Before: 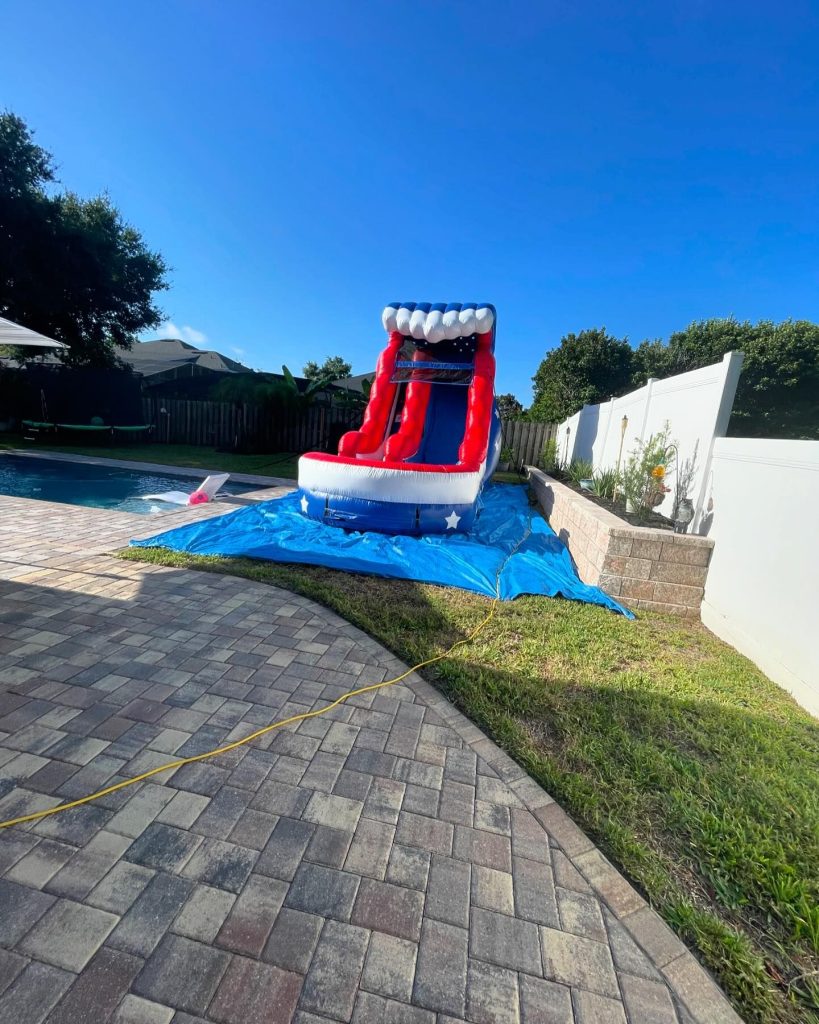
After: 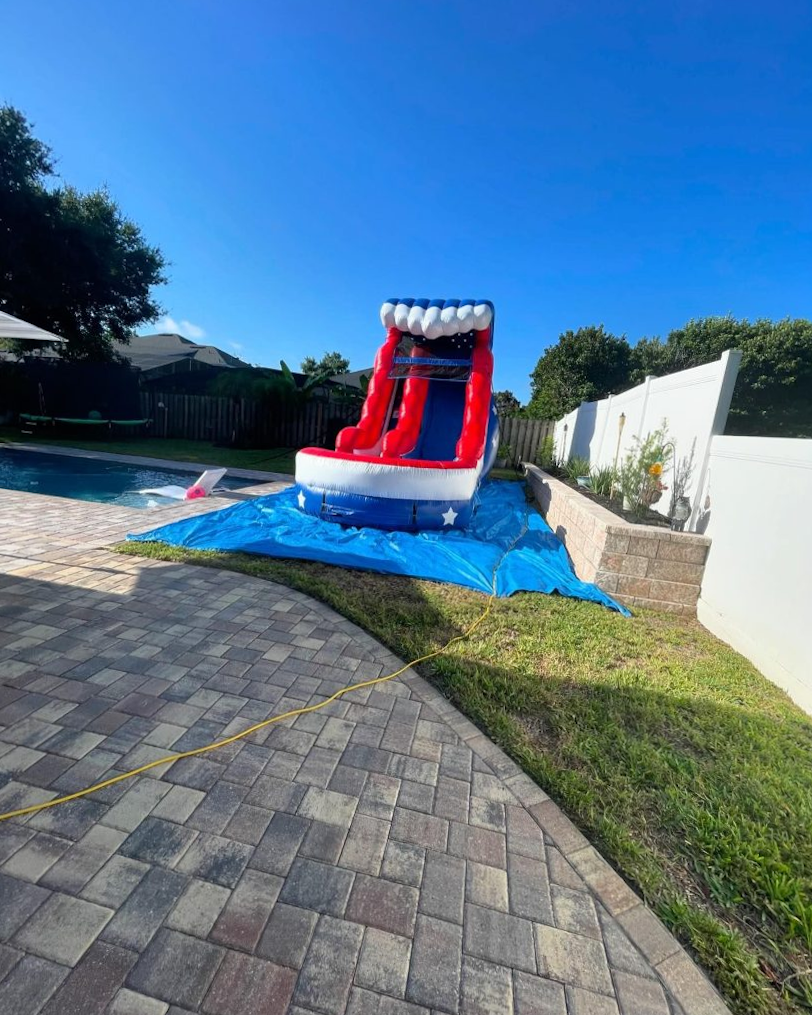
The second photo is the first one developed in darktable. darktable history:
crop and rotate: angle -0.374°
